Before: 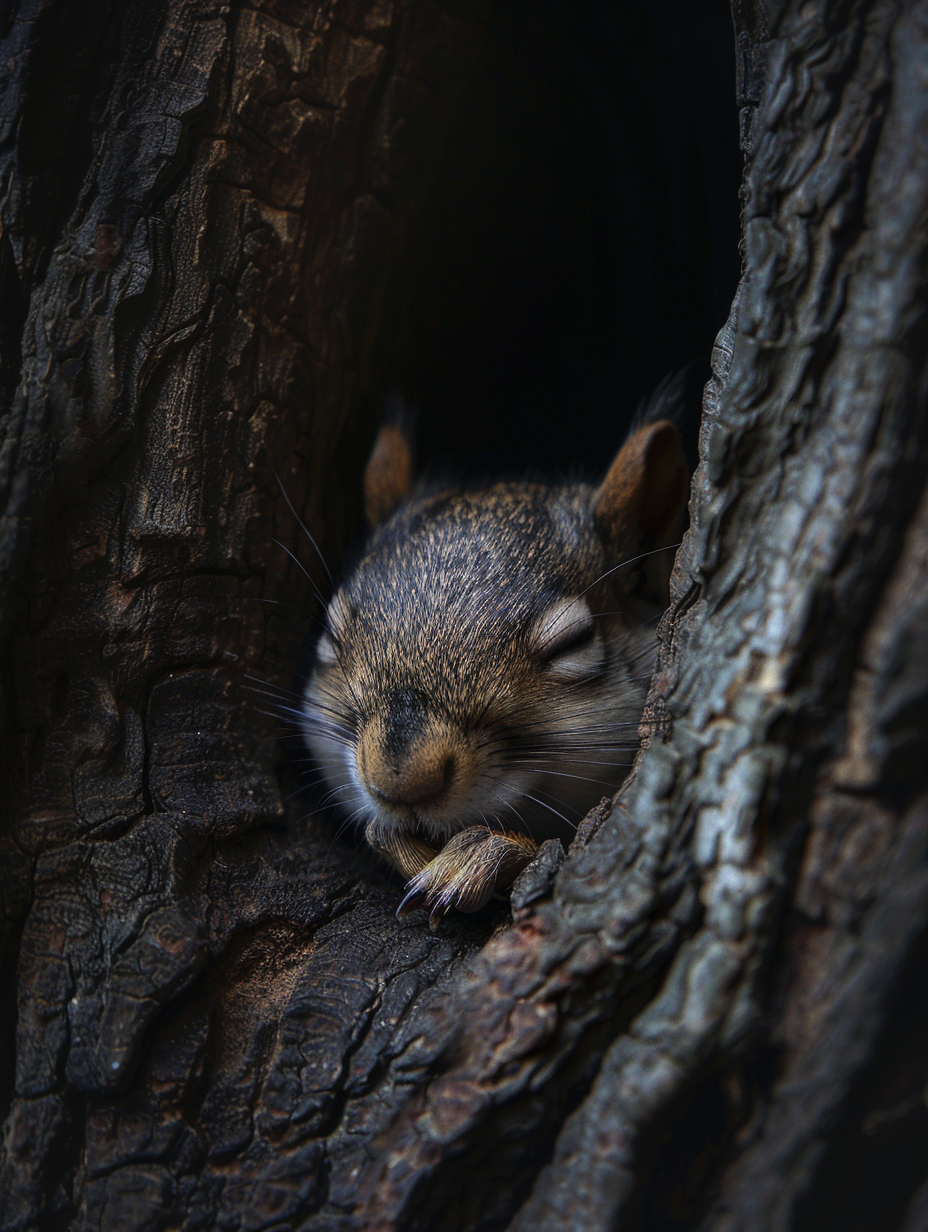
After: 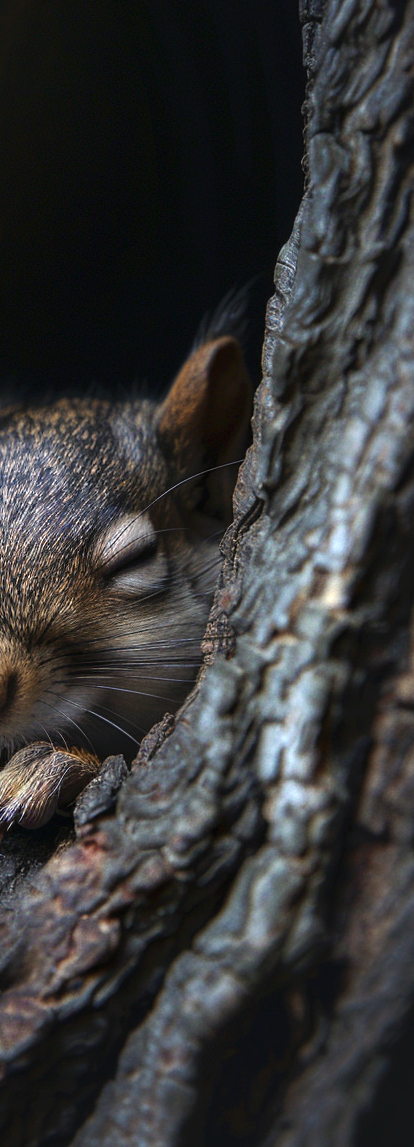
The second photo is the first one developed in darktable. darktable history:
crop: left 47.187%, top 6.837%, right 8.114%
exposure: exposure 0.605 EV, compensate highlight preservation false
